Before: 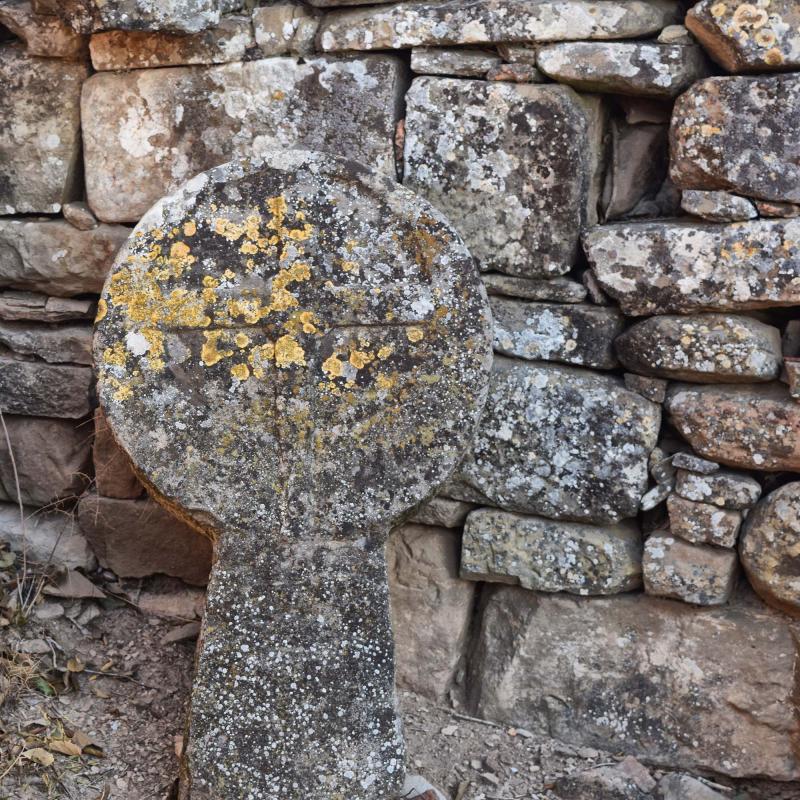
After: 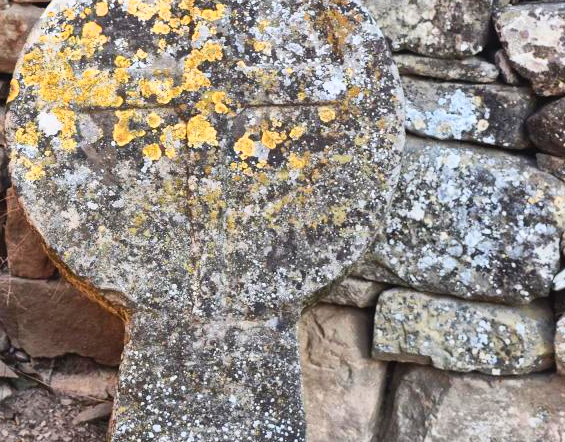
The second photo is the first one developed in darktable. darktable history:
crop: left 11.013%, top 27.566%, right 18.238%, bottom 17.119%
contrast brightness saturation: contrast 0.241, brightness 0.254, saturation 0.393
